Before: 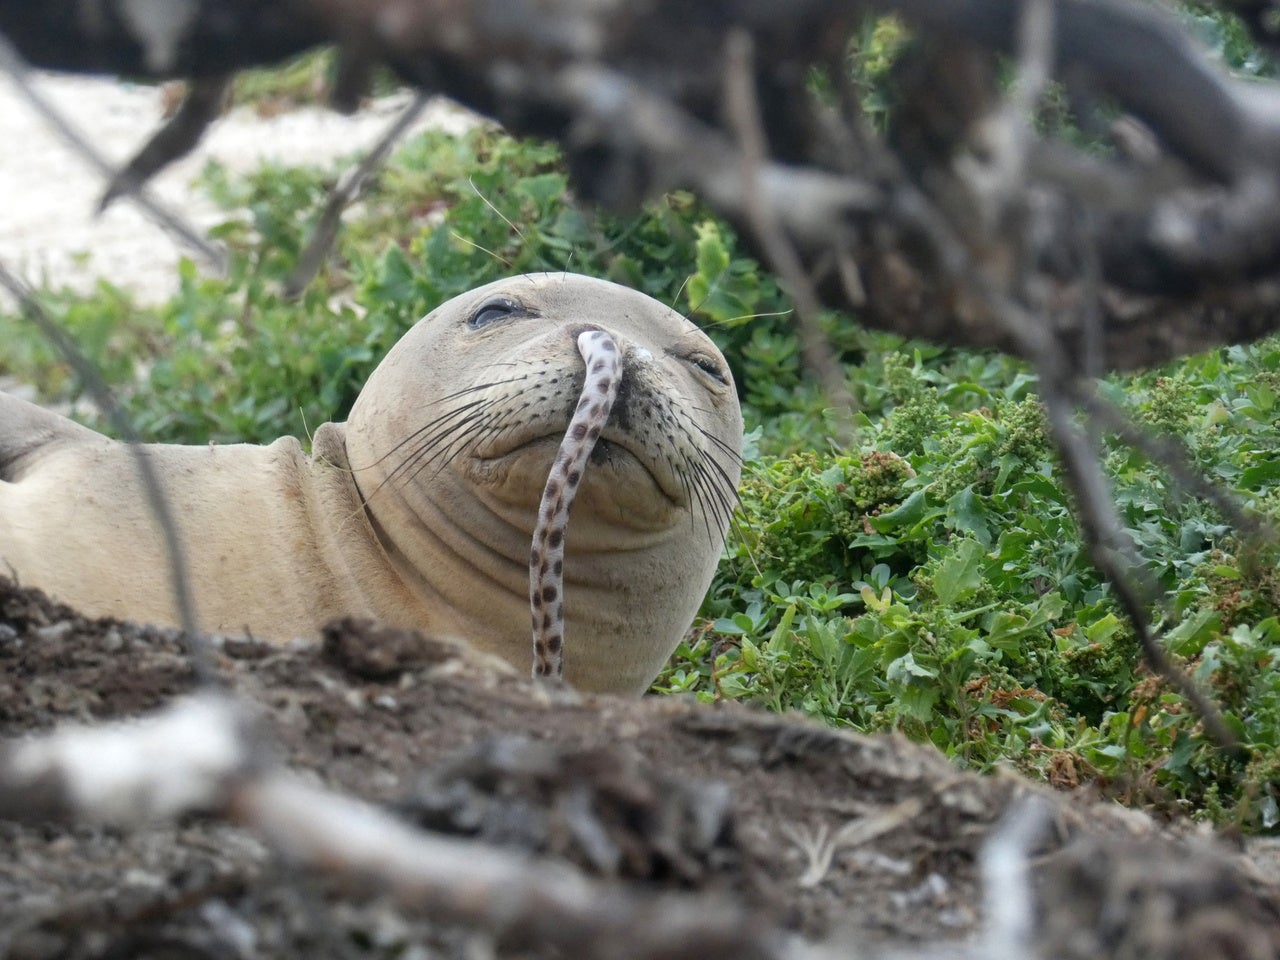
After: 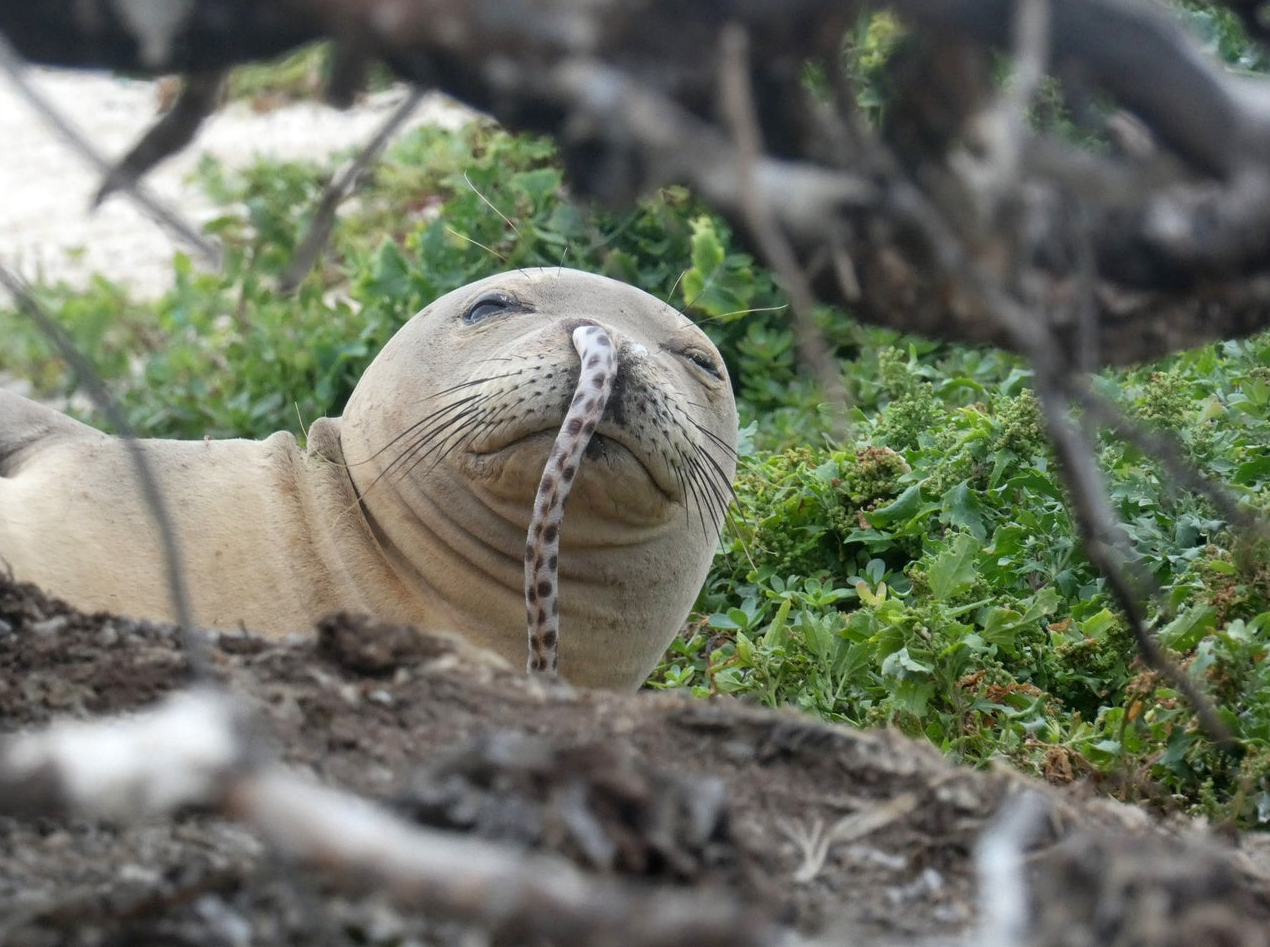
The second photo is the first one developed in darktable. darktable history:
crop: left 0.469%, top 0.537%, right 0.251%, bottom 0.723%
